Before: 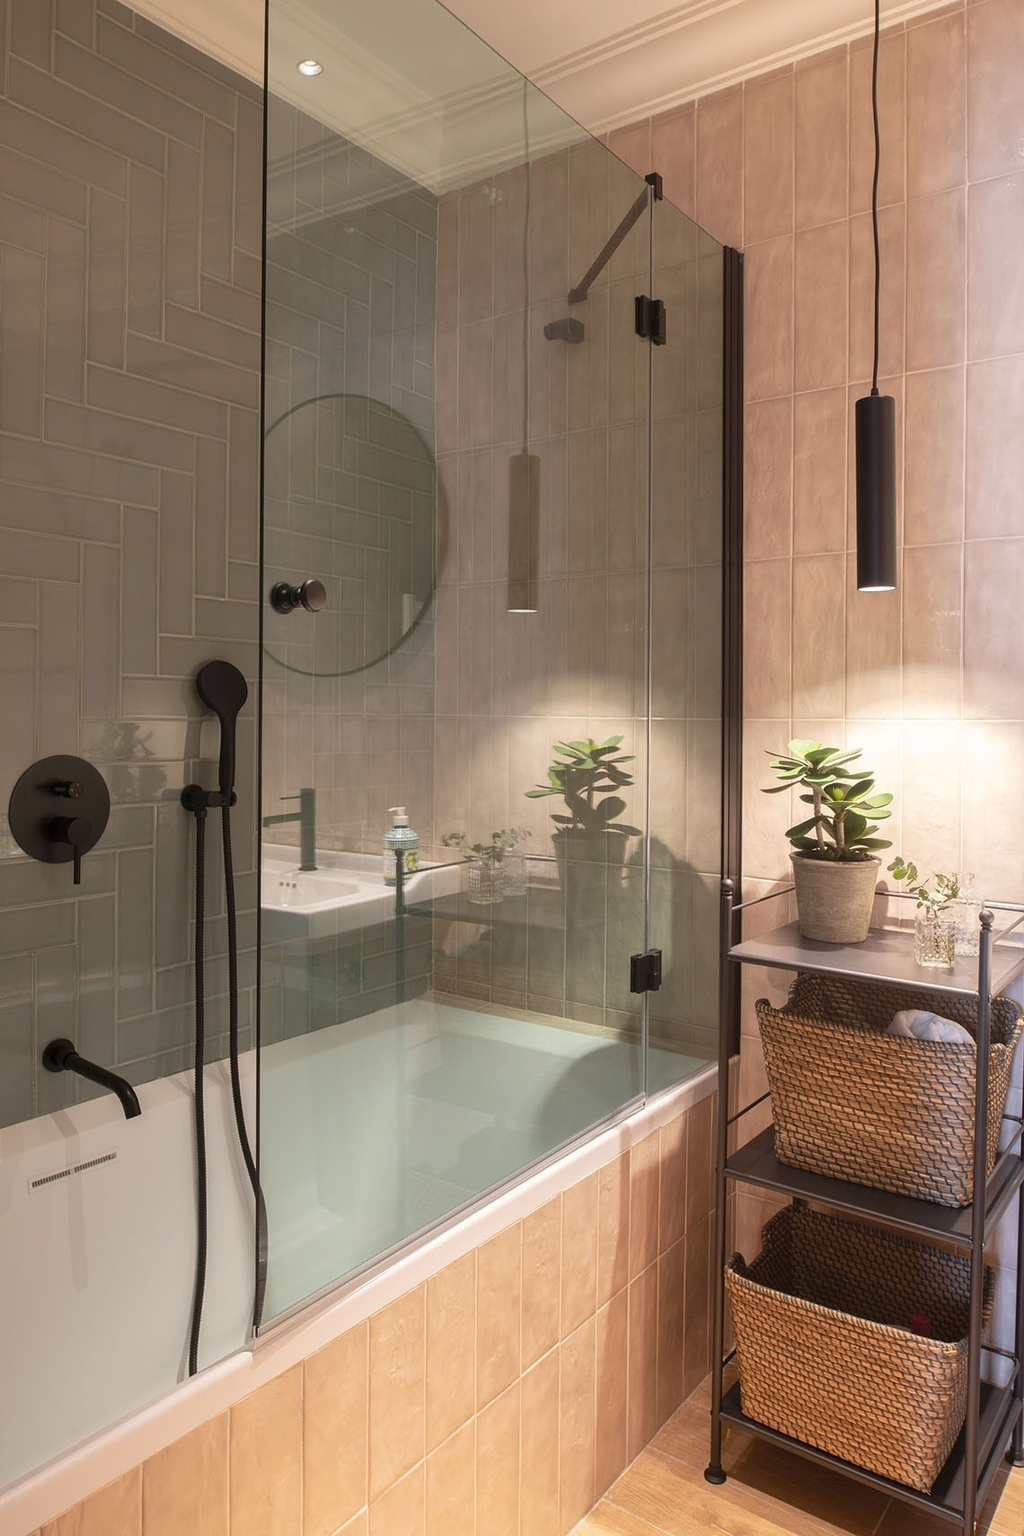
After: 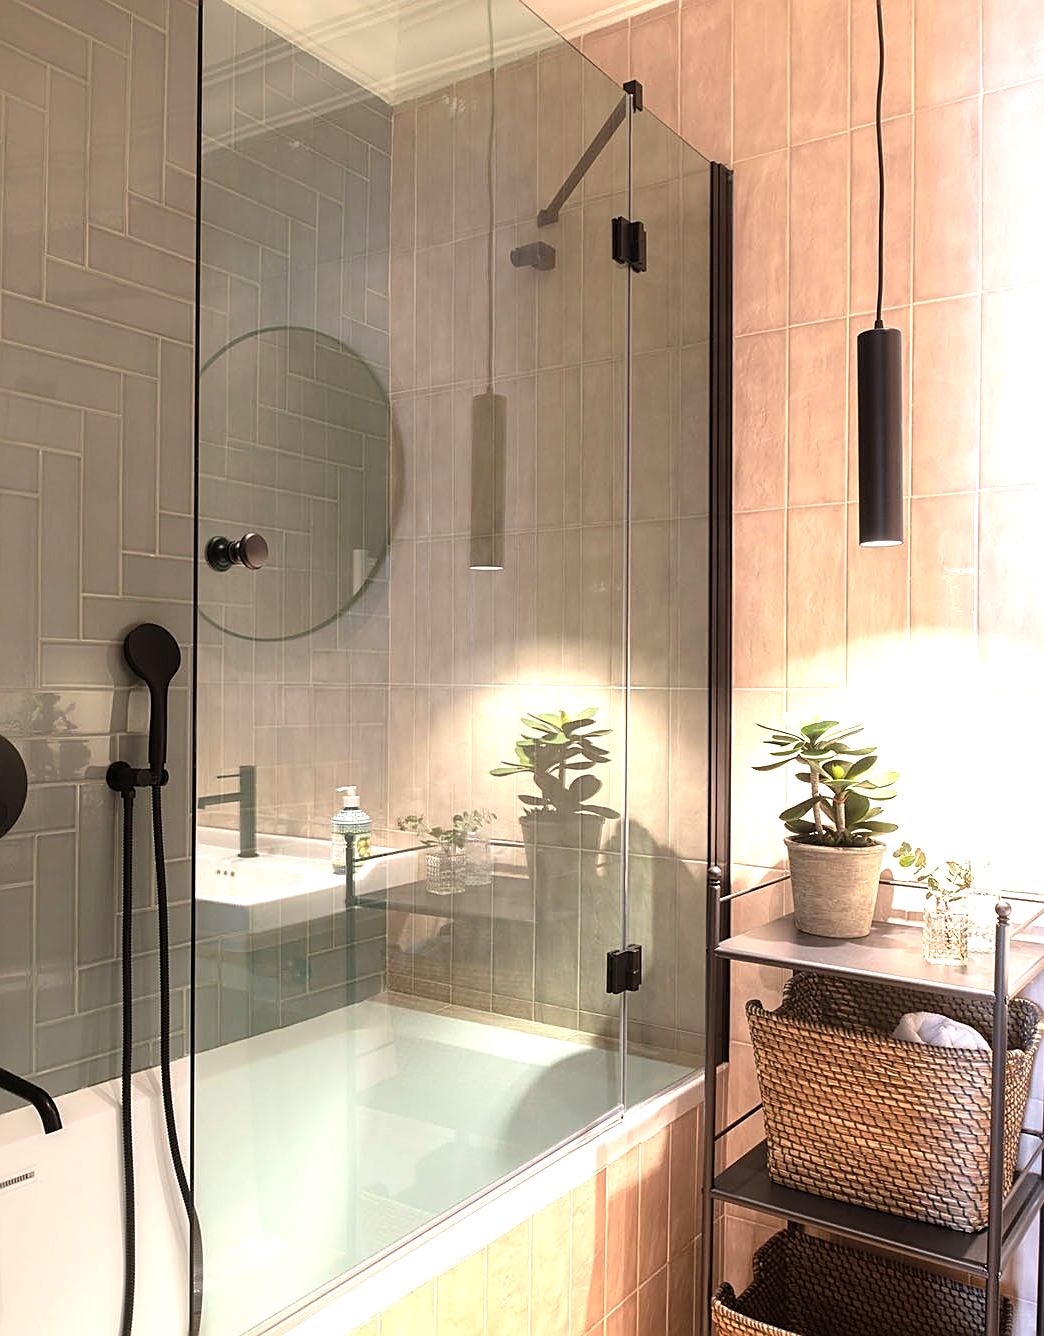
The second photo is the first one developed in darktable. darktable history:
sharpen: on, module defaults
crop: left 8.39%, top 6.563%, bottom 15.25%
tone equalizer: -8 EV -1.08 EV, -7 EV -1.05 EV, -6 EV -0.863 EV, -5 EV -0.571 EV, -3 EV 0.556 EV, -2 EV 0.862 EV, -1 EV 1.01 EV, +0 EV 1.07 EV, mask exposure compensation -0.489 EV
